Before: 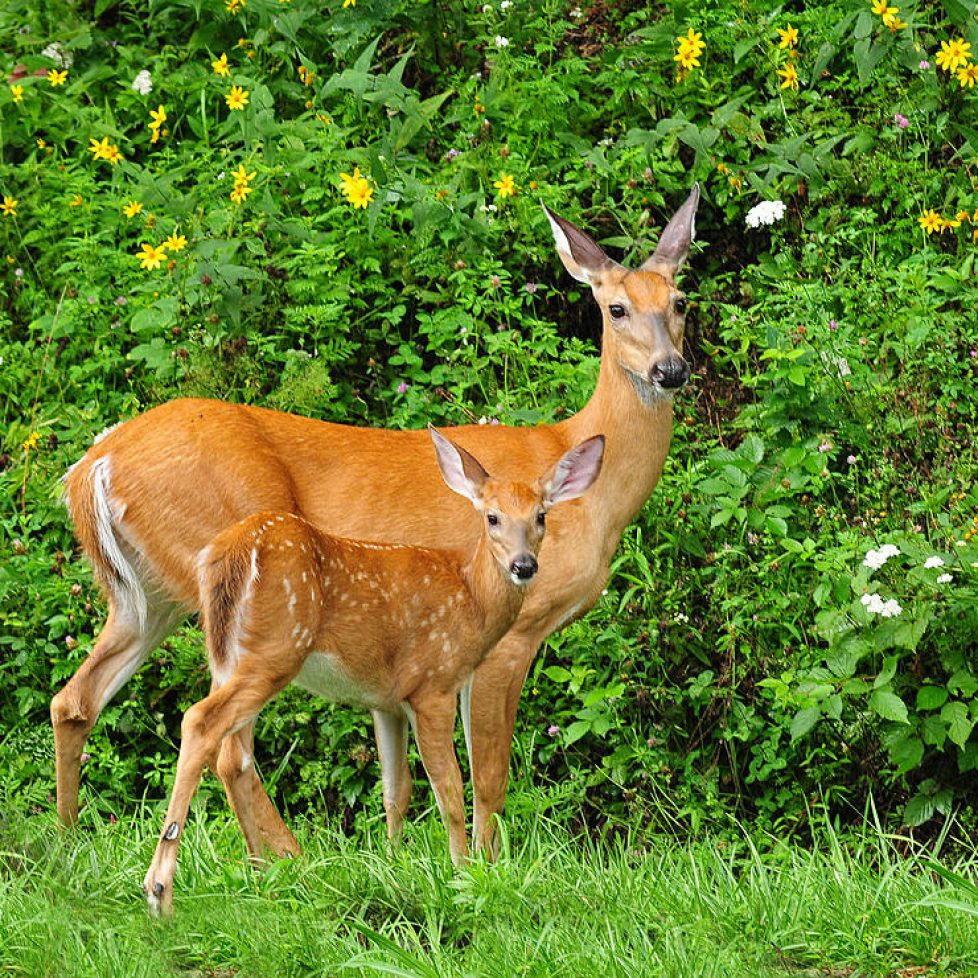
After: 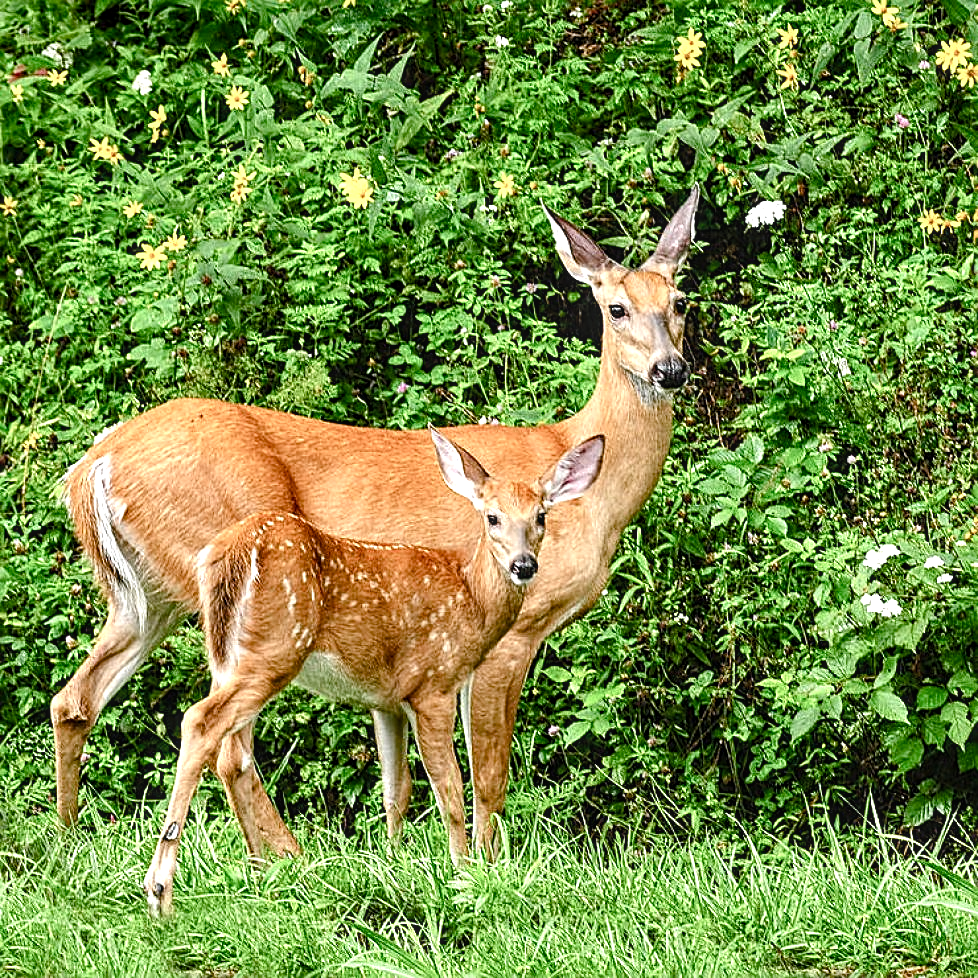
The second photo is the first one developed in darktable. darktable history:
color balance rgb: shadows lift › chroma 1%, shadows lift › hue 113°, highlights gain › chroma 0.2%, highlights gain › hue 333°, perceptual saturation grading › global saturation 20%, perceptual saturation grading › highlights -50%, perceptual saturation grading › shadows 25%, contrast -10%
local contrast: on, module defaults
tone equalizer: -8 EV -1.08 EV, -7 EV -1.01 EV, -6 EV -0.867 EV, -5 EV -0.578 EV, -3 EV 0.578 EV, -2 EV 0.867 EV, -1 EV 1.01 EV, +0 EV 1.08 EV, edges refinement/feathering 500, mask exposure compensation -1.57 EV, preserve details no
sharpen: on, module defaults
